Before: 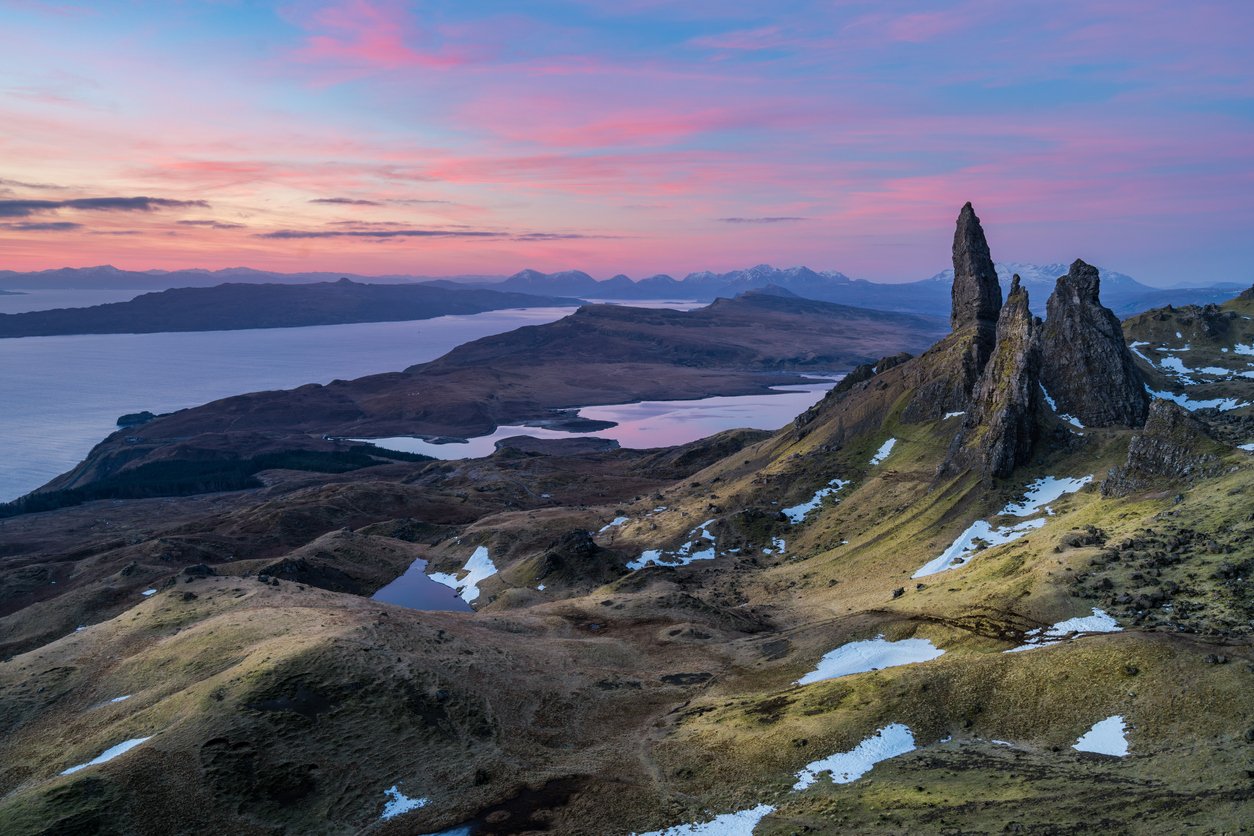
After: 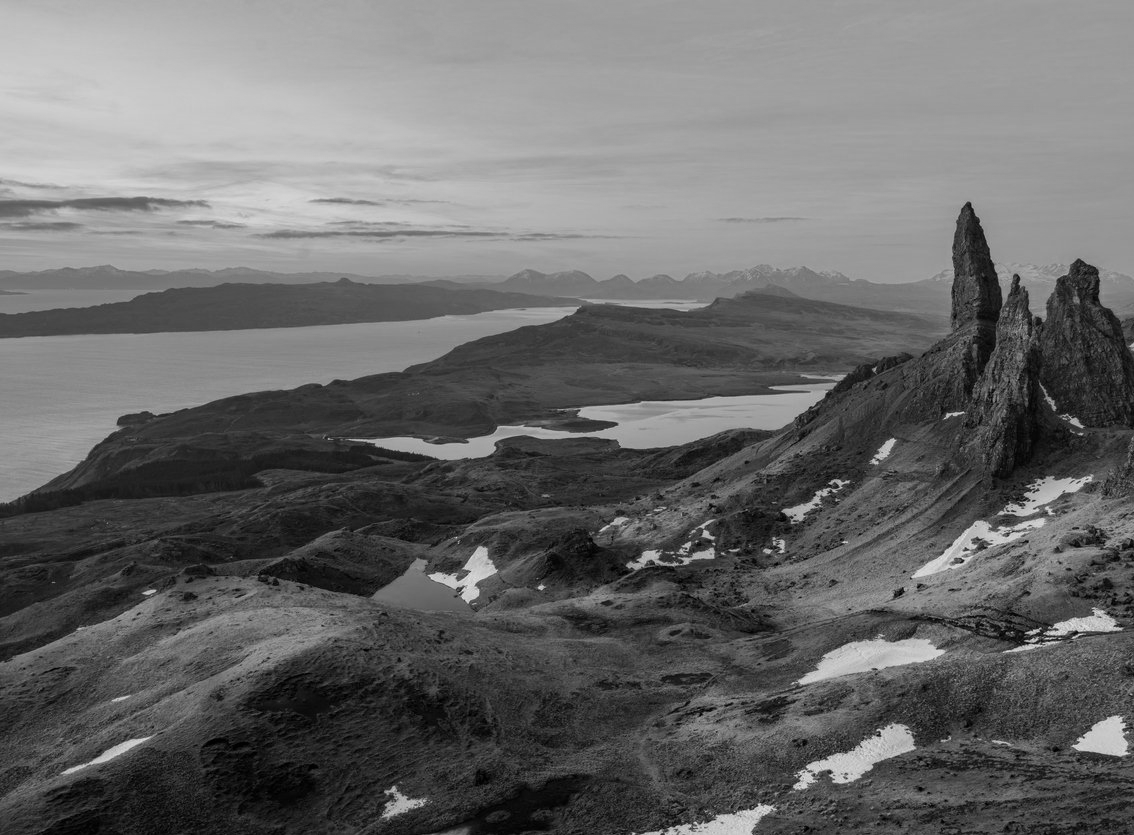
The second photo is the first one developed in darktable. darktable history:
color calibration: output gray [0.23, 0.37, 0.4, 0], gray › normalize channels true, illuminant same as pipeline (D50), adaptation XYZ, x 0.346, y 0.359, gamut compression 0
crop: right 9.509%, bottom 0.031%
